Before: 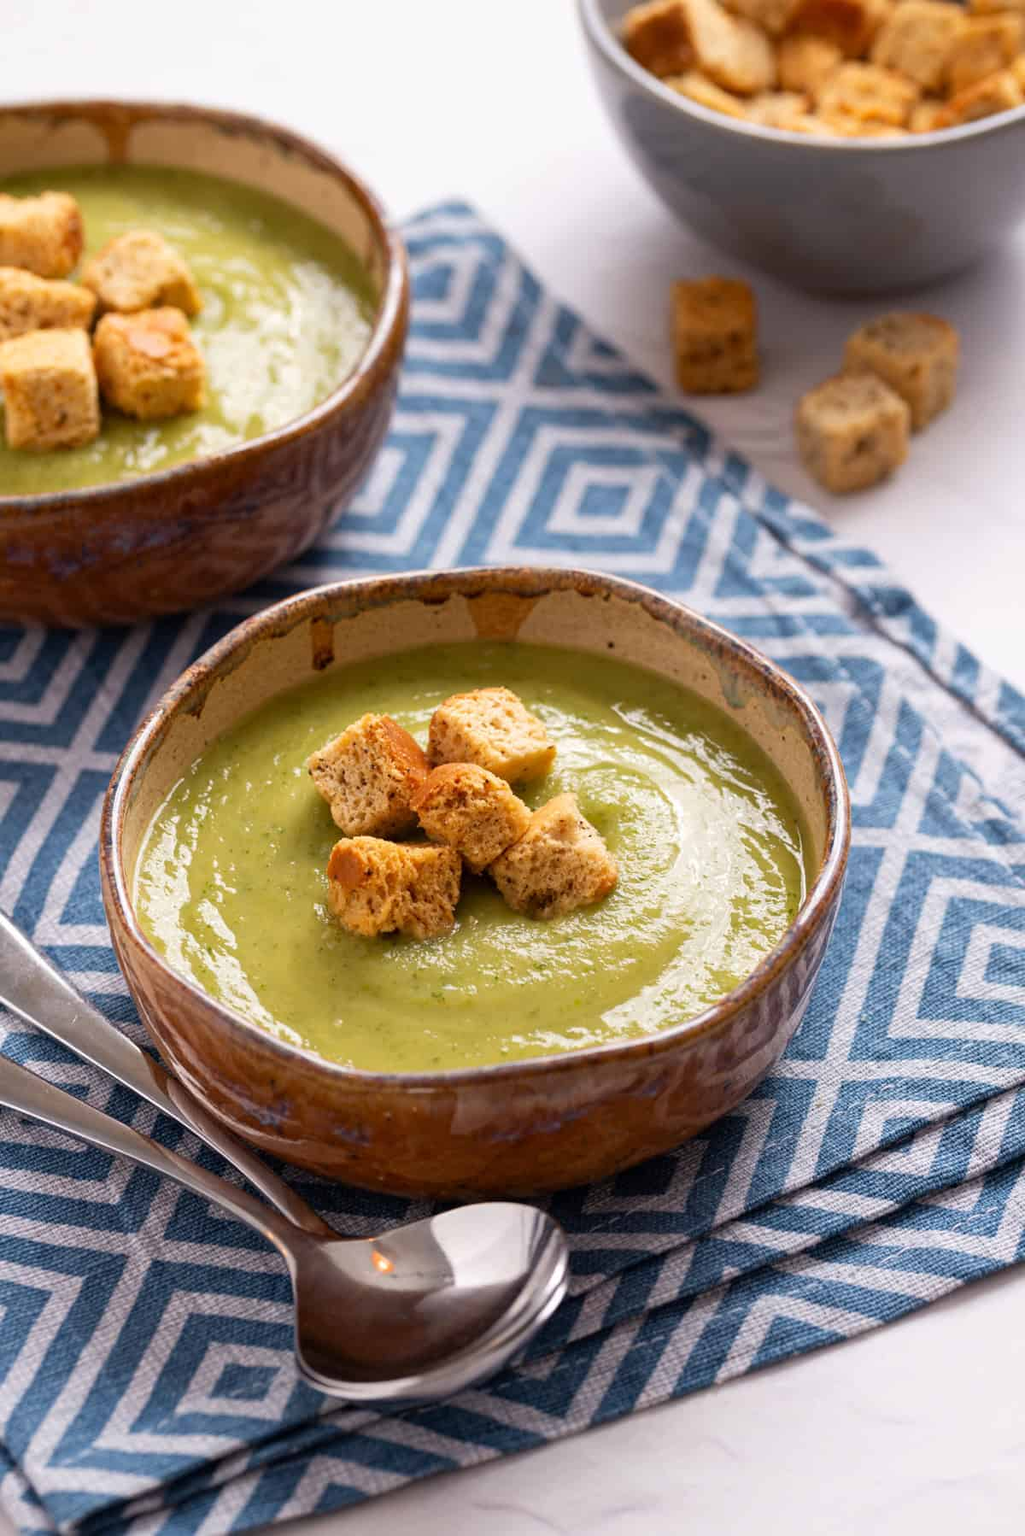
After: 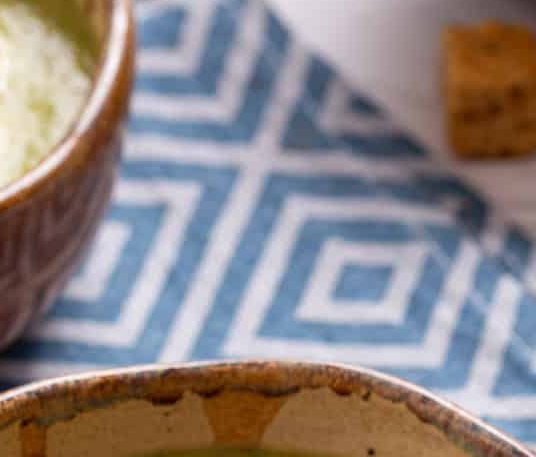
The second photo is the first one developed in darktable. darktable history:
crop: left 28.736%, top 16.868%, right 26.587%, bottom 57.684%
